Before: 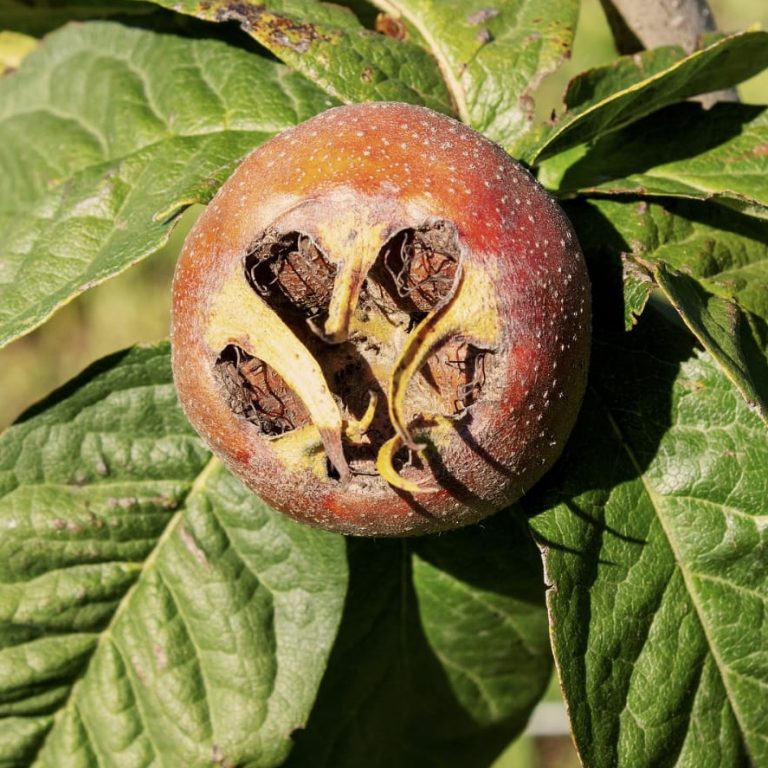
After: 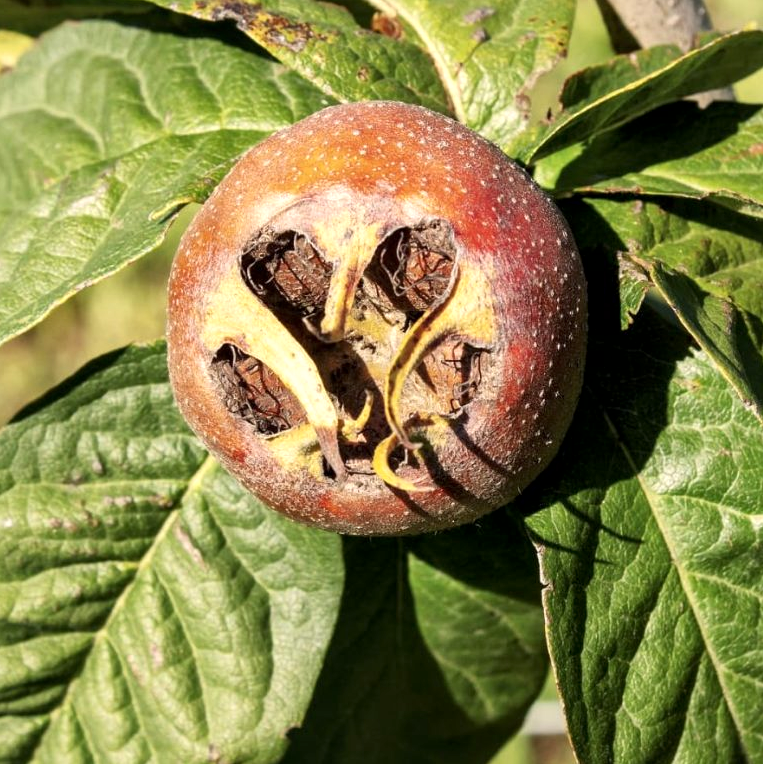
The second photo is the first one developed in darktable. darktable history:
local contrast: mode bilateral grid, contrast 20, coarseness 50, detail 132%, midtone range 0.2
exposure: exposure 0.3 EV, compensate highlight preservation false
crop and rotate: left 0.614%, top 0.179%, bottom 0.309%
